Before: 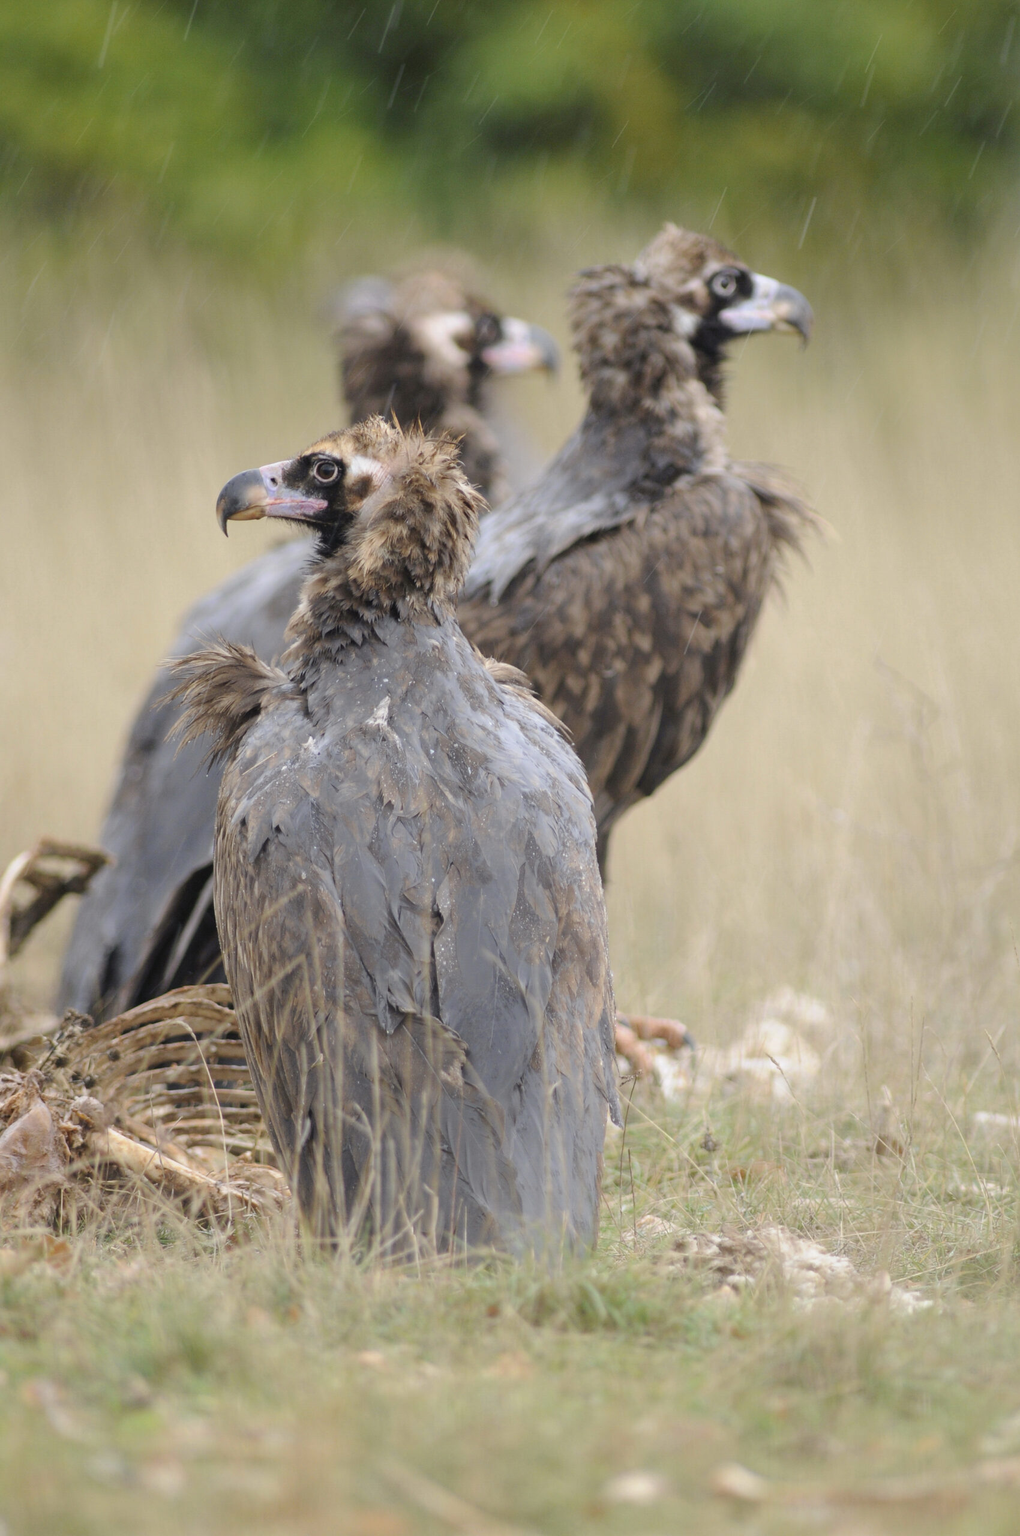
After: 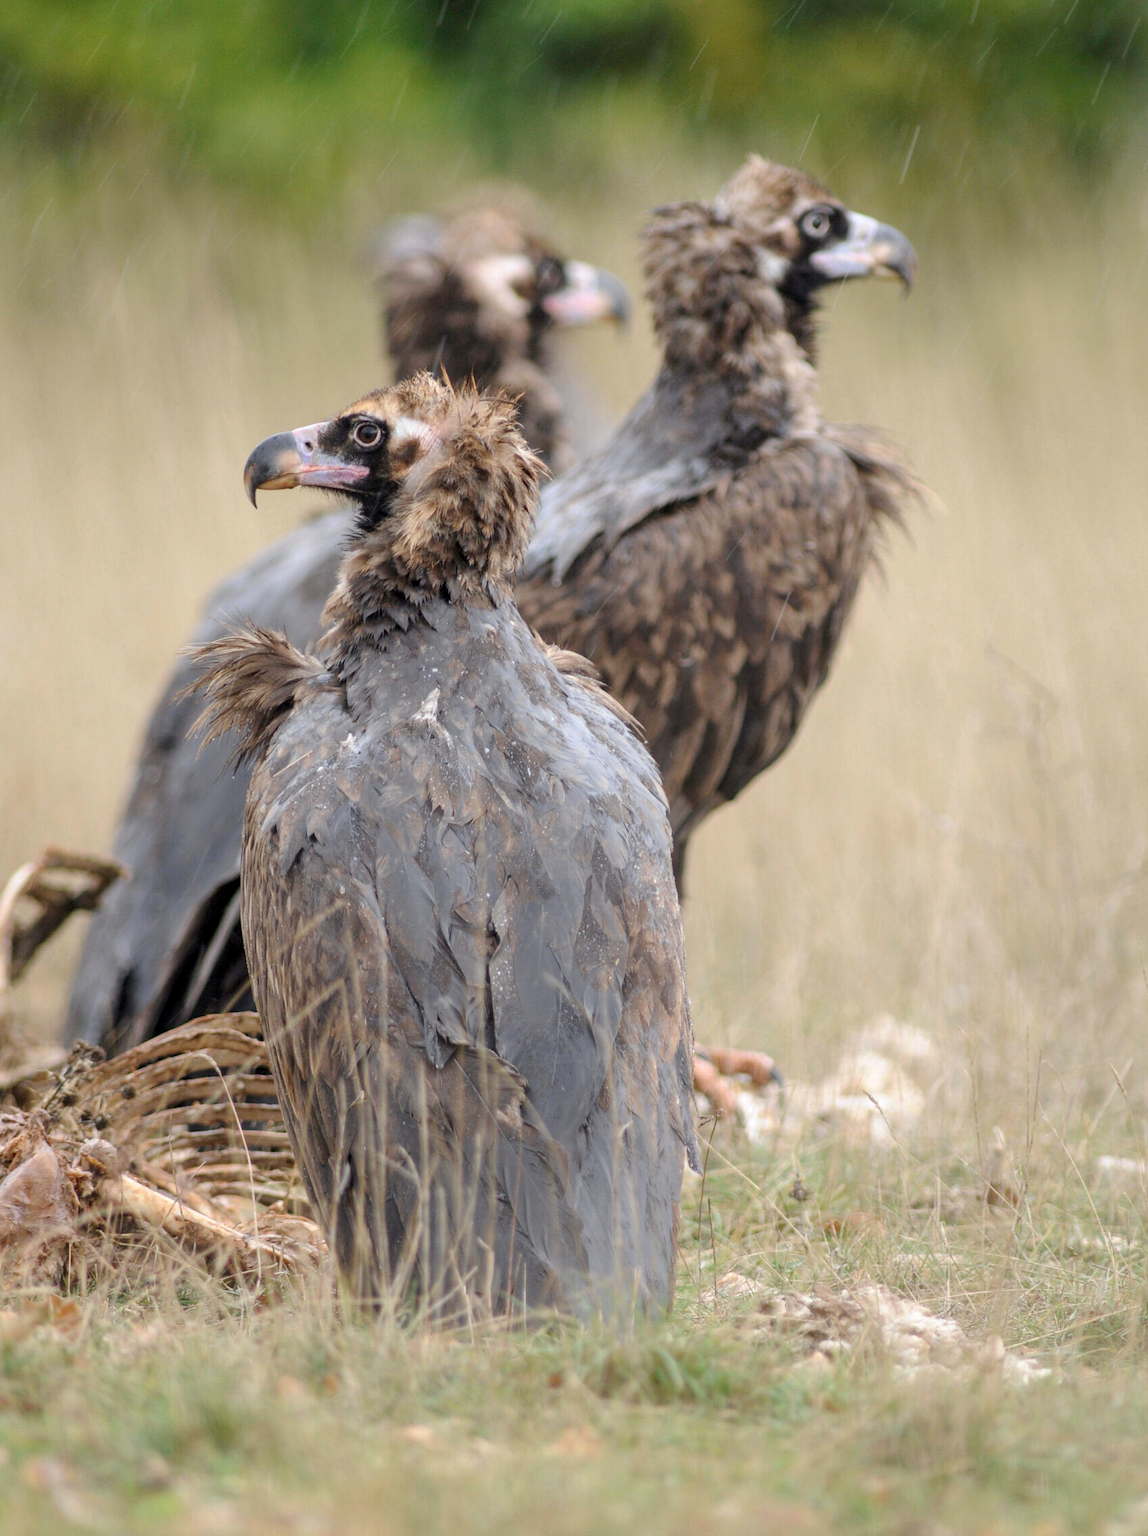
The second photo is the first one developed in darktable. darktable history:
crop and rotate: top 5.609%, bottom 5.609%
local contrast: on, module defaults
